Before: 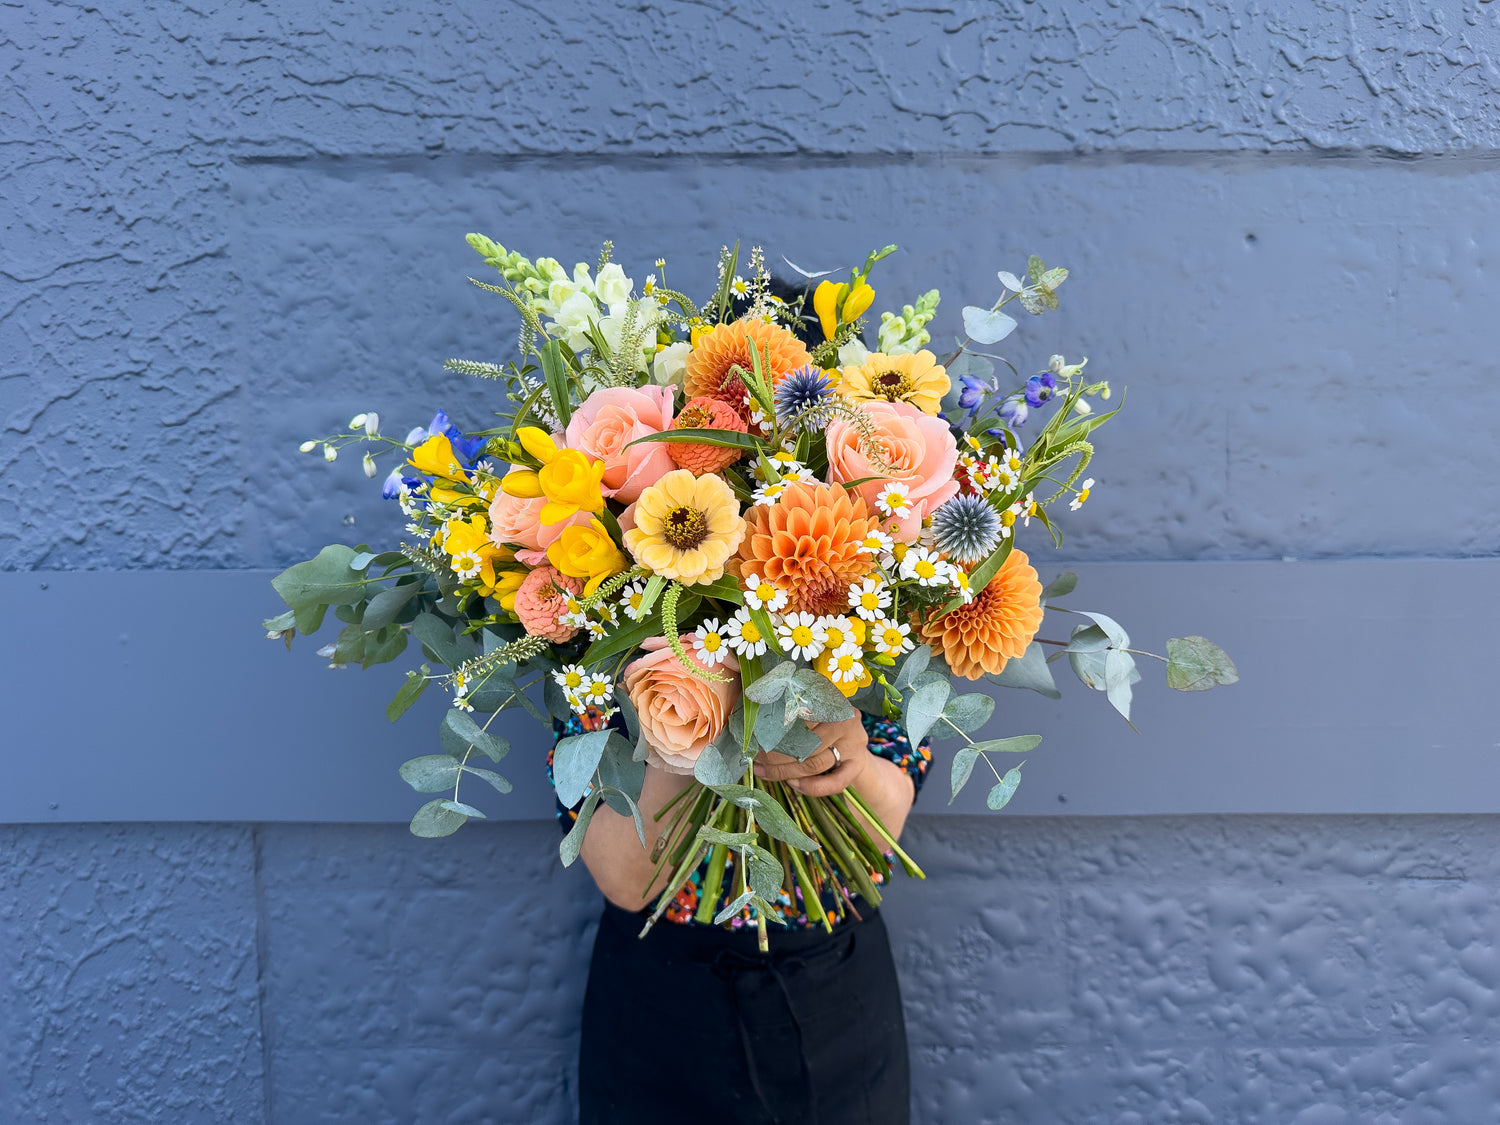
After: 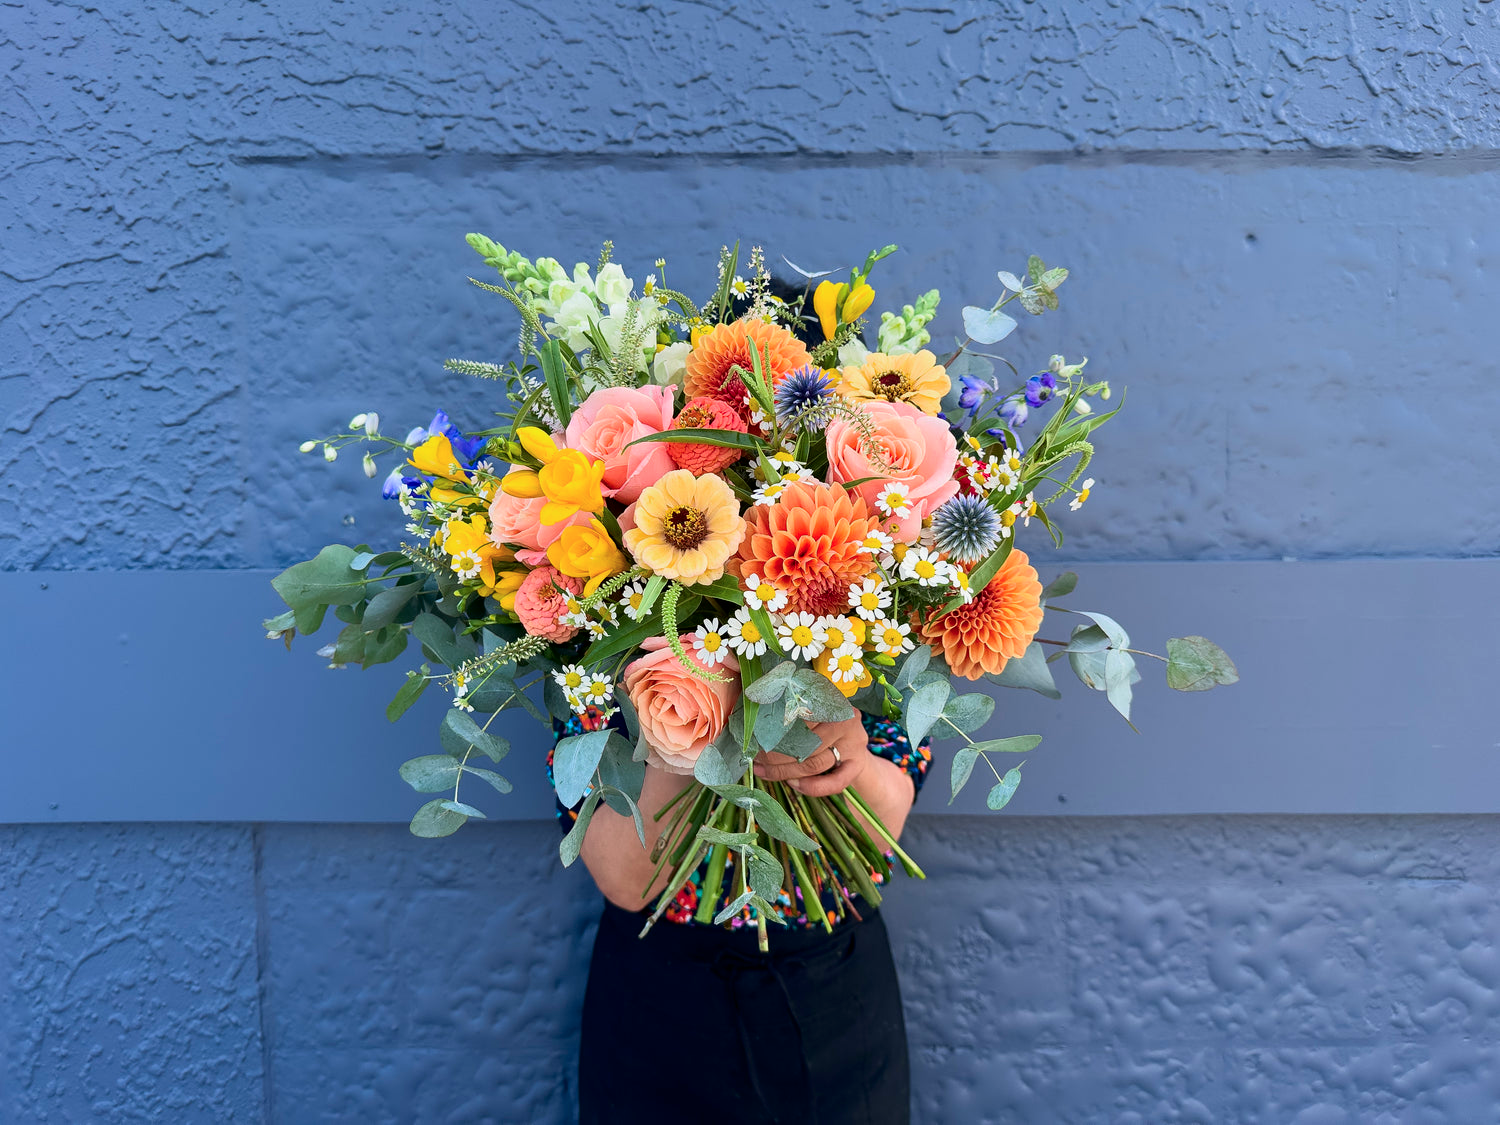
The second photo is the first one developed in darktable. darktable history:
tone curve: curves: ch0 [(0, 0) (0.059, 0.027) (0.162, 0.125) (0.304, 0.279) (0.547, 0.532) (0.828, 0.815) (1, 0.983)]; ch1 [(0, 0) (0.23, 0.166) (0.34, 0.298) (0.371, 0.334) (0.435, 0.413) (0.477, 0.469) (0.499, 0.498) (0.529, 0.544) (0.559, 0.587) (0.743, 0.798) (1, 1)]; ch2 [(0, 0) (0.431, 0.414) (0.498, 0.503) (0.524, 0.531) (0.568, 0.567) (0.6, 0.597) (0.643, 0.631) (0.74, 0.721) (1, 1)], color space Lab, independent channels, preserve colors none
